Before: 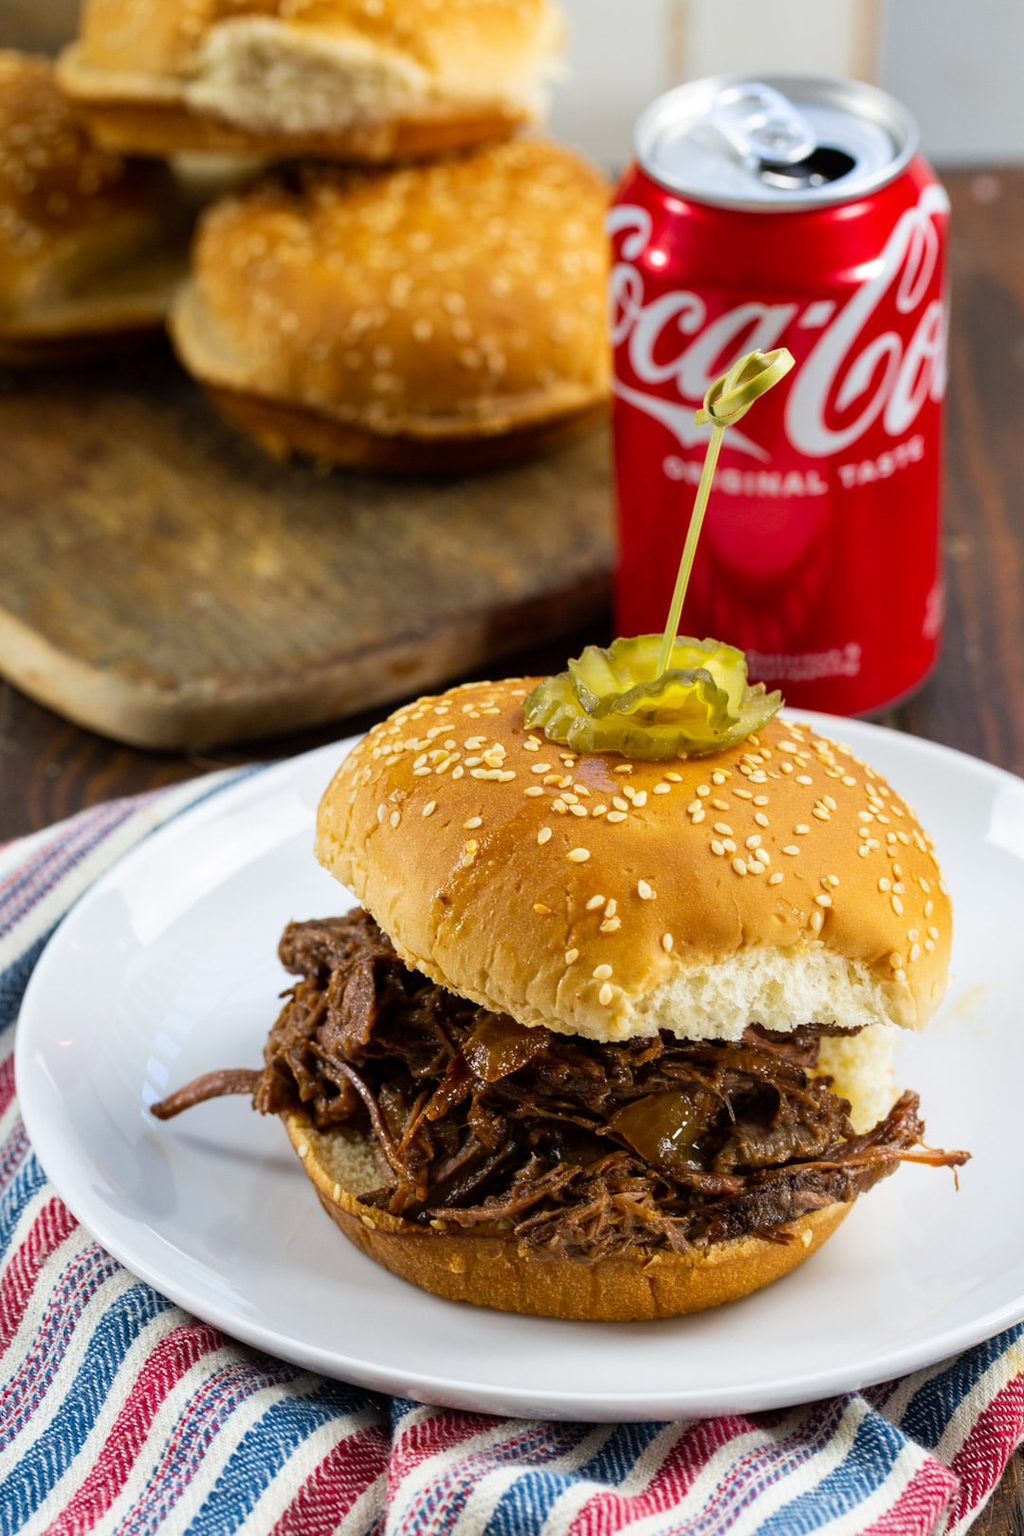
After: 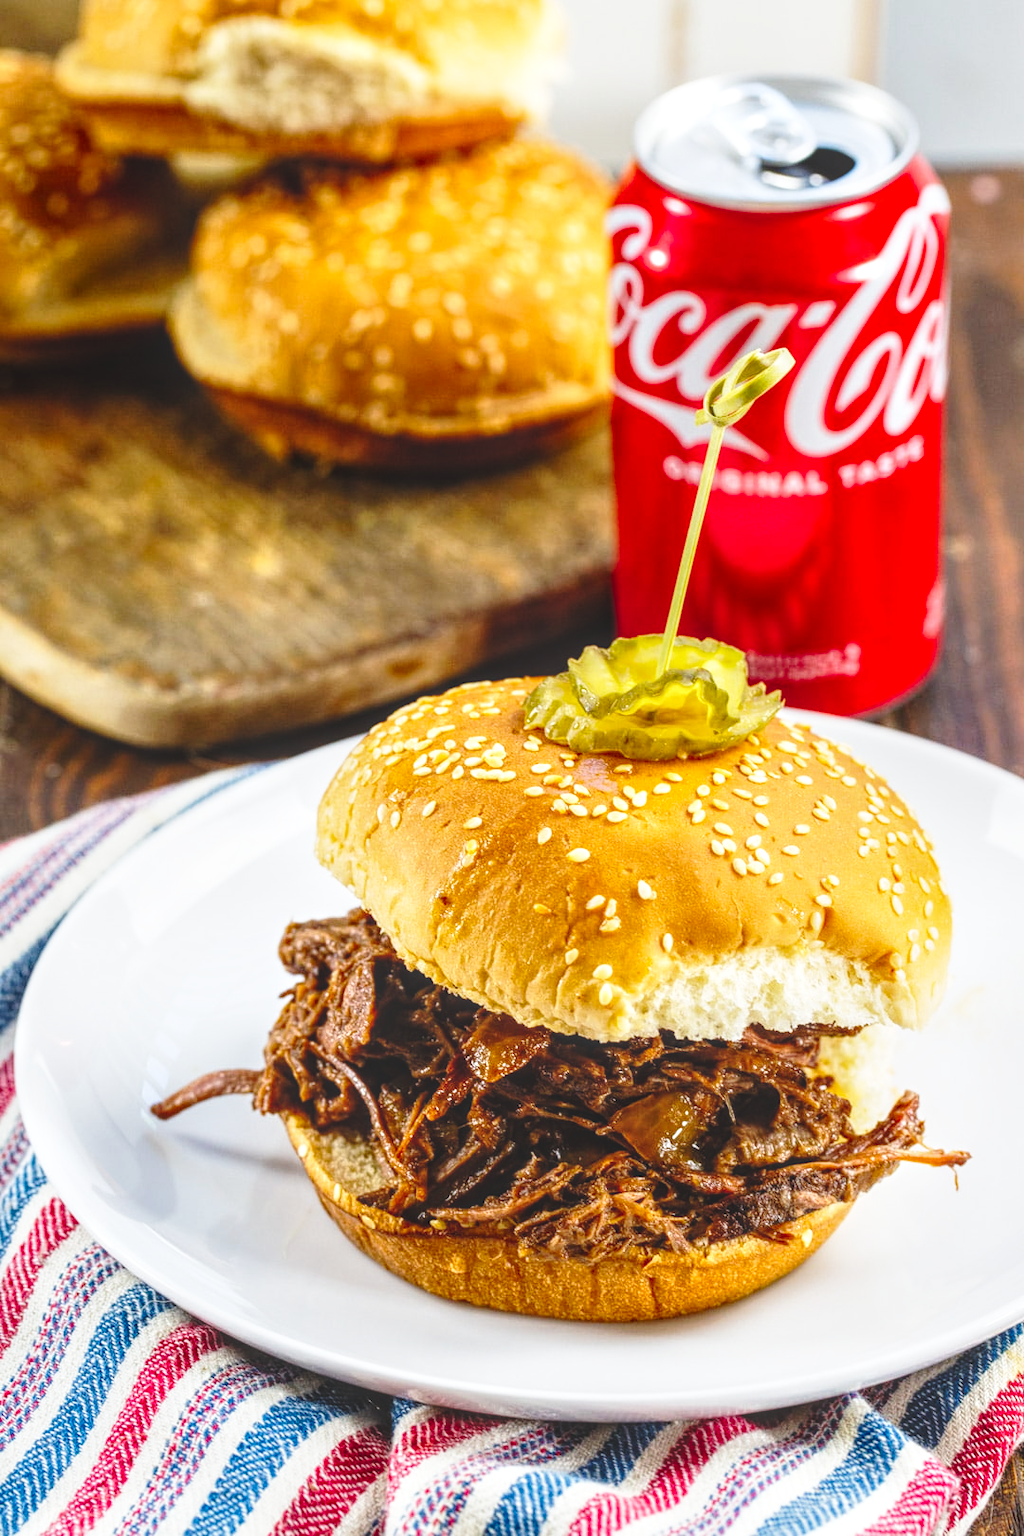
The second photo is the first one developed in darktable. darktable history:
contrast brightness saturation: contrast 0.12, brightness -0.12, saturation 0.2
color balance: lift [1.01, 1, 1, 1], gamma [1.097, 1, 1, 1], gain [0.85, 1, 1, 1]
local contrast: highlights 74%, shadows 55%, detail 176%, midtone range 0.207
base curve: curves: ch0 [(0, 0) (0.028, 0.03) (0.121, 0.232) (0.46, 0.748) (0.859, 0.968) (1, 1)], preserve colors none
levels: levels [0.018, 0.493, 1]
